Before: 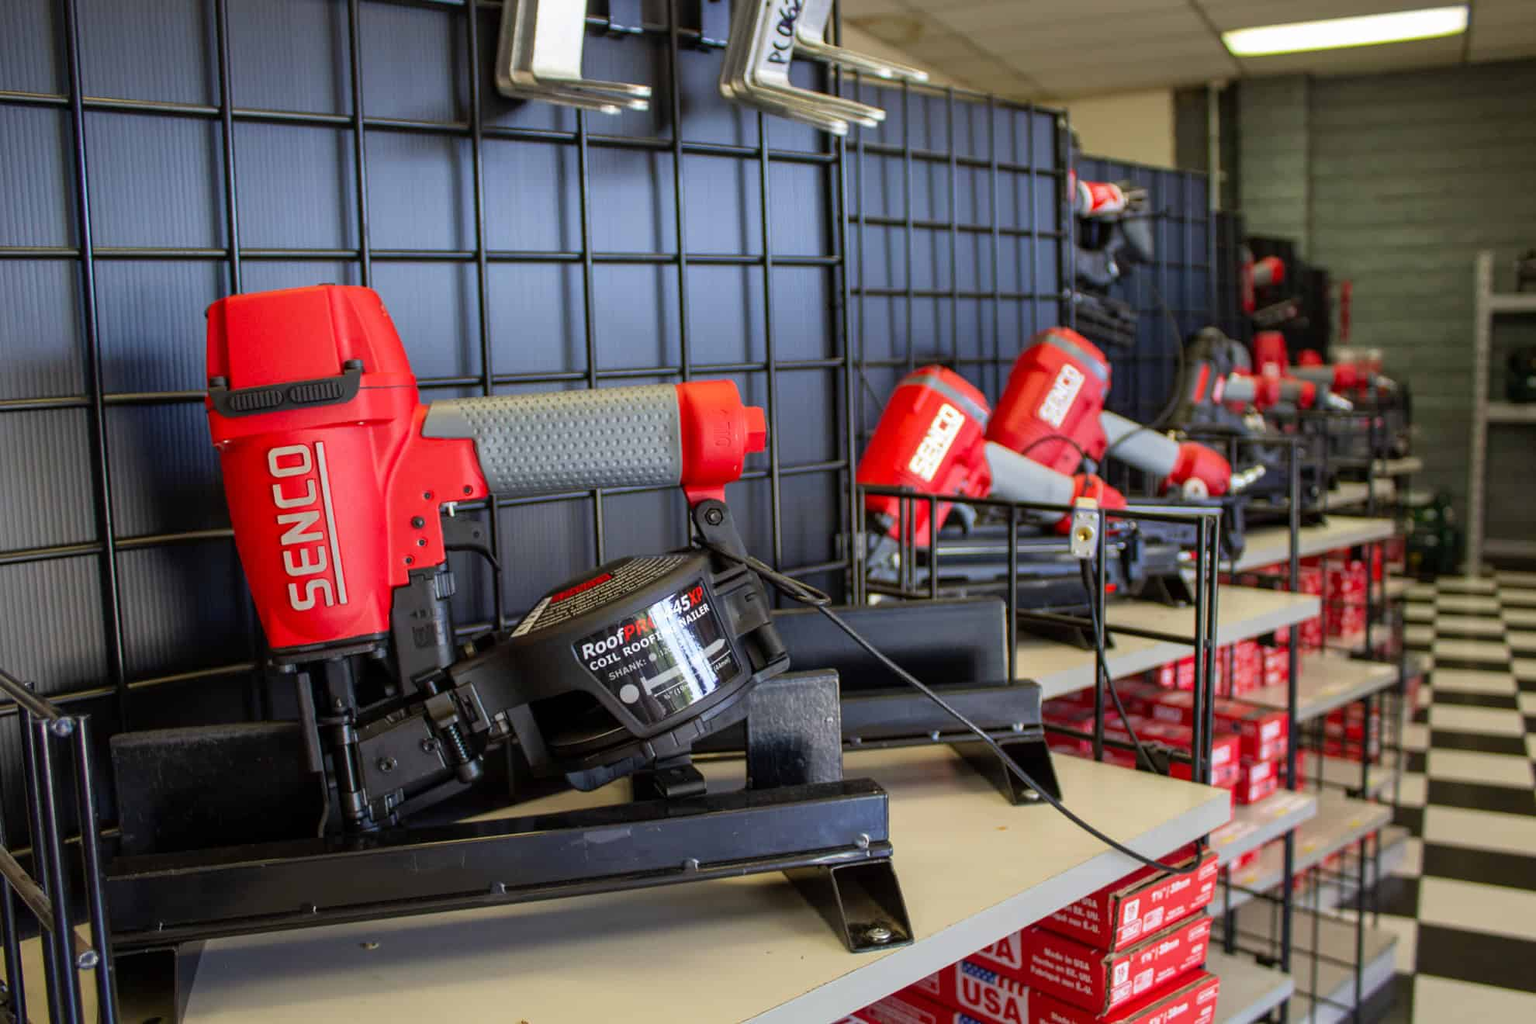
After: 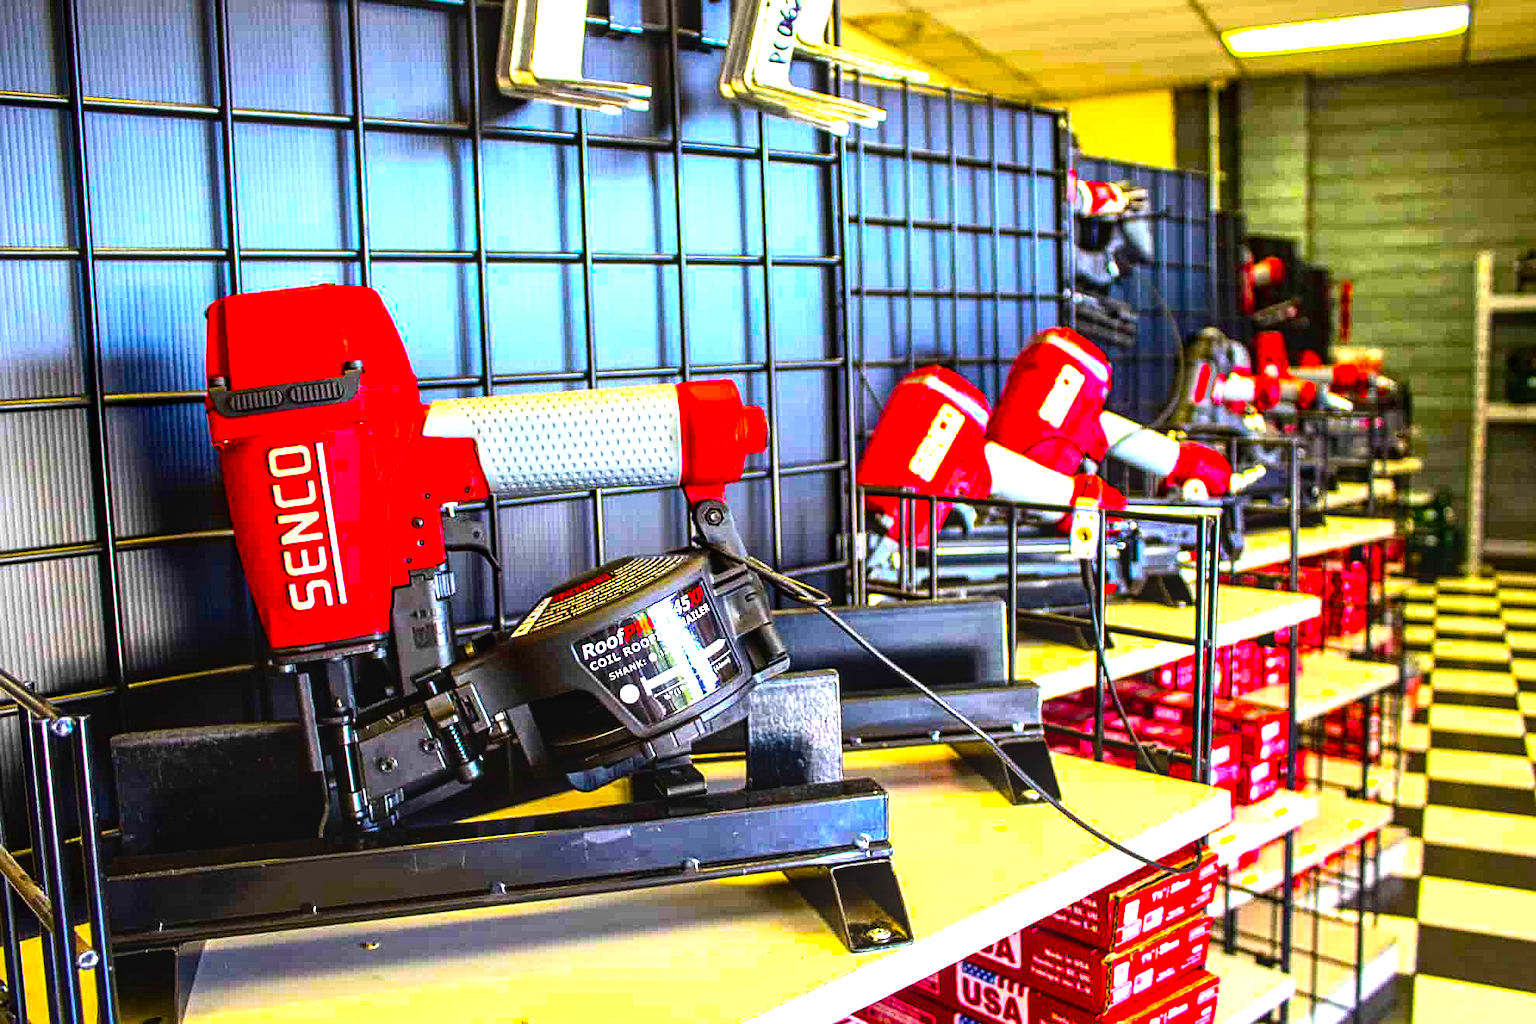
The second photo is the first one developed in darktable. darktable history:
color balance rgb: power › hue 74.82°, perceptual saturation grading › global saturation 64.857%, perceptual saturation grading › highlights 59.33%, perceptual saturation grading › mid-tones 49.932%, perceptual saturation grading › shadows 49.871%, perceptual brilliance grading › global brilliance 29.709%, perceptual brilliance grading › highlights 50.714%, perceptual brilliance grading › mid-tones 50.711%, perceptual brilliance grading › shadows -22.757%
contrast brightness saturation: saturation 0.18
local contrast: on, module defaults
tone curve: curves: ch0 [(0, 0) (0.004, 0.001) (0.133, 0.112) (0.325, 0.362) (0.832, 0.893) (1, 1)], color space Lab, independent channels, preserve colors none
sharpen: radius 2.218, amount 0.389, threshold 0.015
